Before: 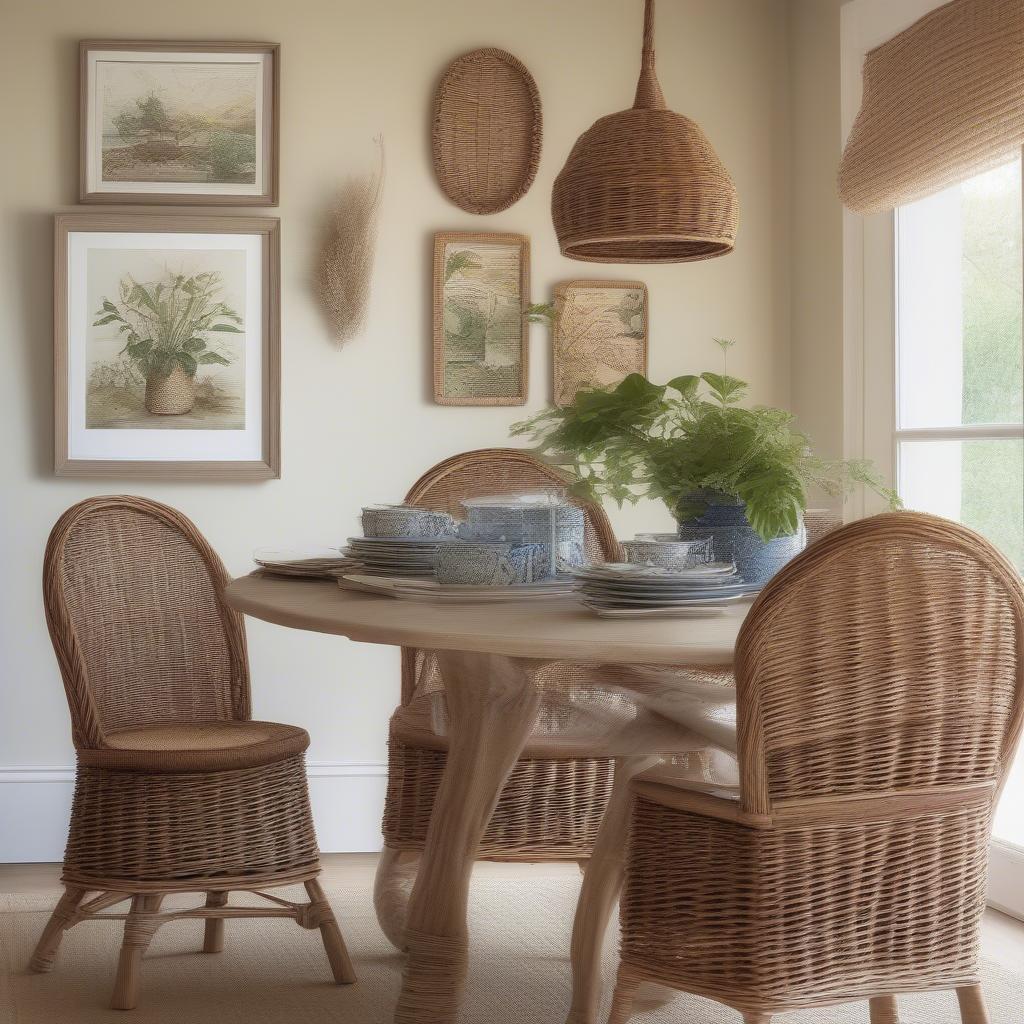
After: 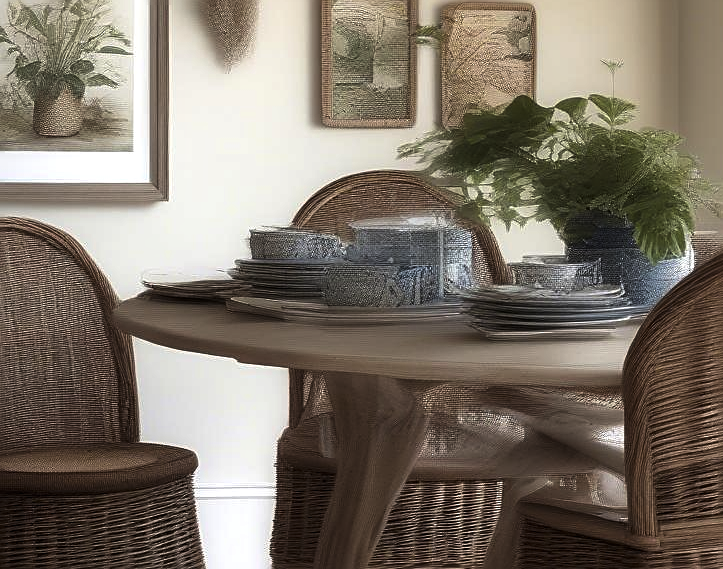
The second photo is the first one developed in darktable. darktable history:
exposure: black level correction 0.001, exposure 0.499 EV, compensate highlight preservation false
sharpen: on, module defaults
crop: left 11.028%, top 27.232%, right 18.299%, bottom 17.125%
contrast equalizer: y [[0.51, 0.537, 0.559, 0.574, 0.599, 0.618], [0.5 ×6], [0.5 ×6], [0 ×6], [0 ×6]], mix -0.187
levels: levels [0, 0.618, 1]
